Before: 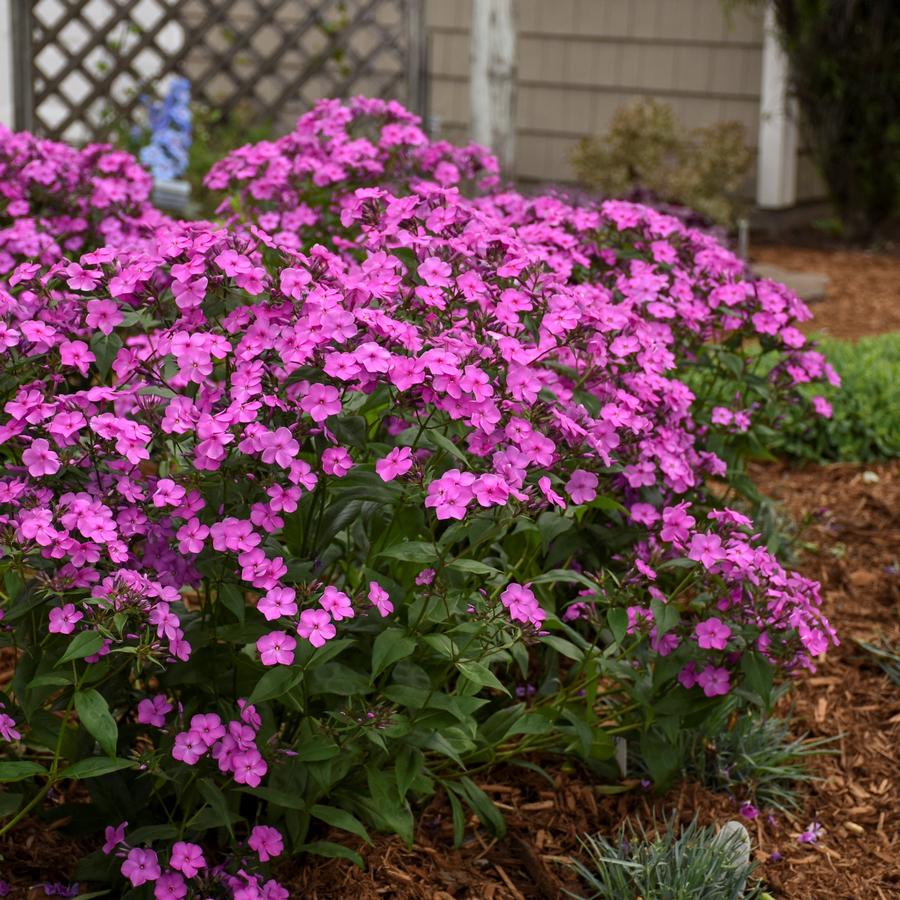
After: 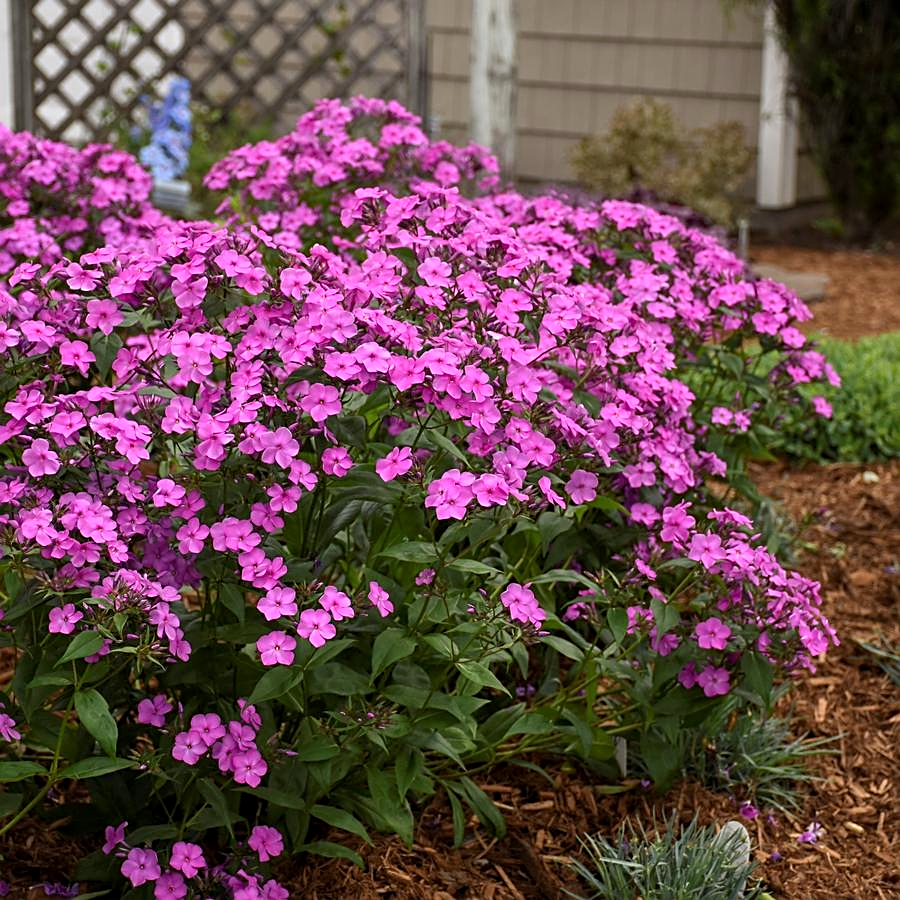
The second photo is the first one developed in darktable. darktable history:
exposure: black level correction 0.001, exposure 0.191 EV, compensate highlight preservation false
sharpen: on, module defaults
